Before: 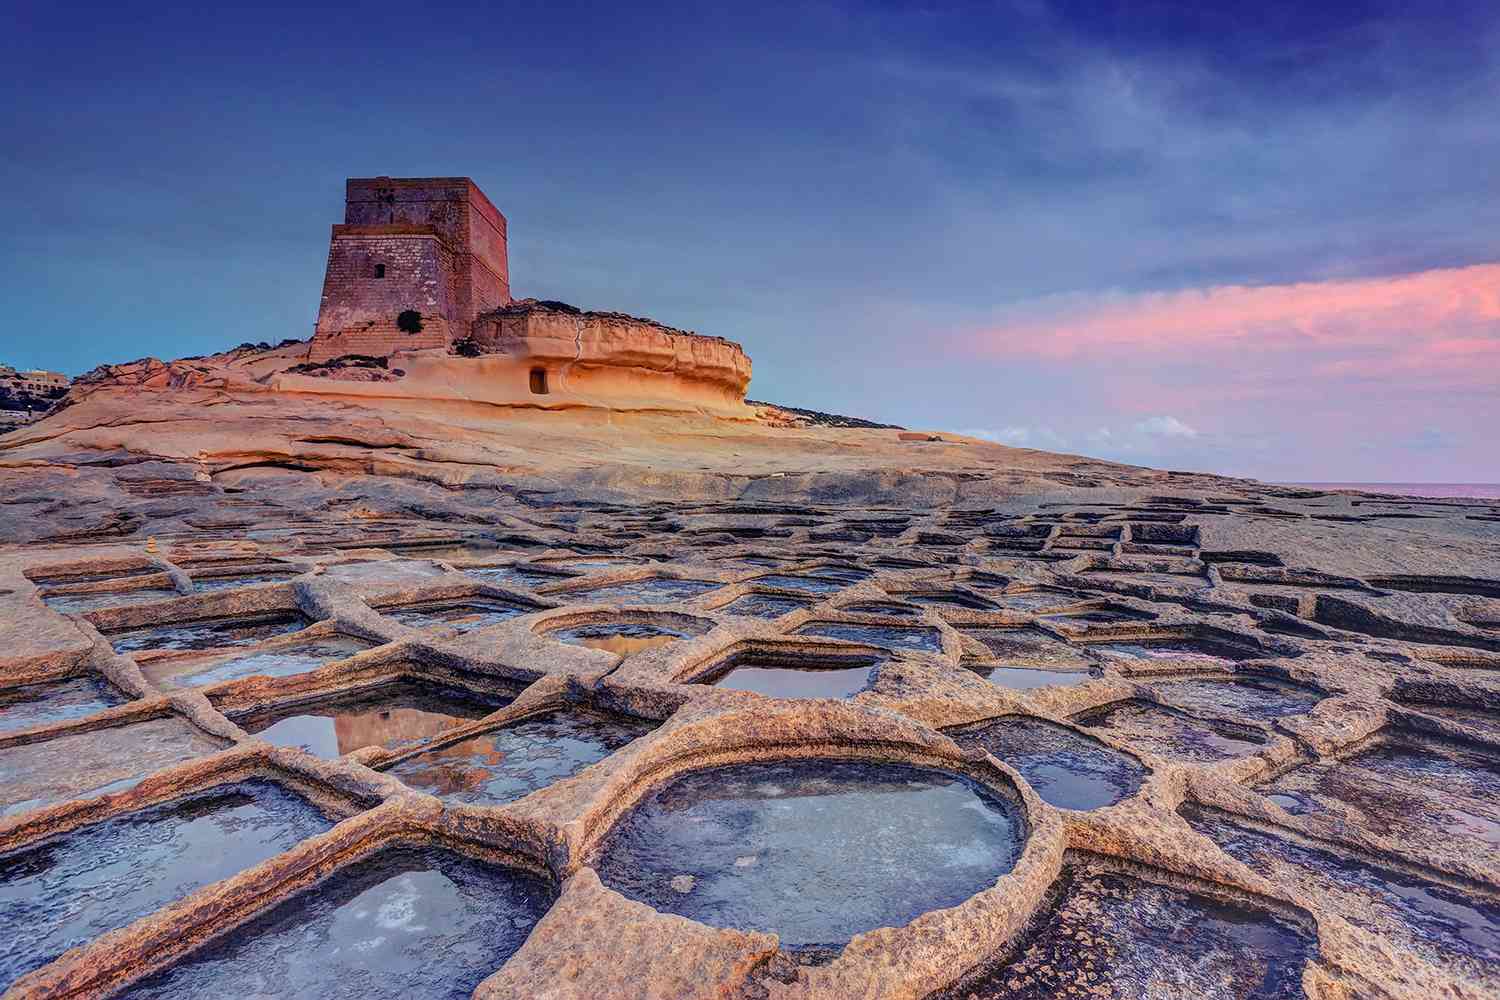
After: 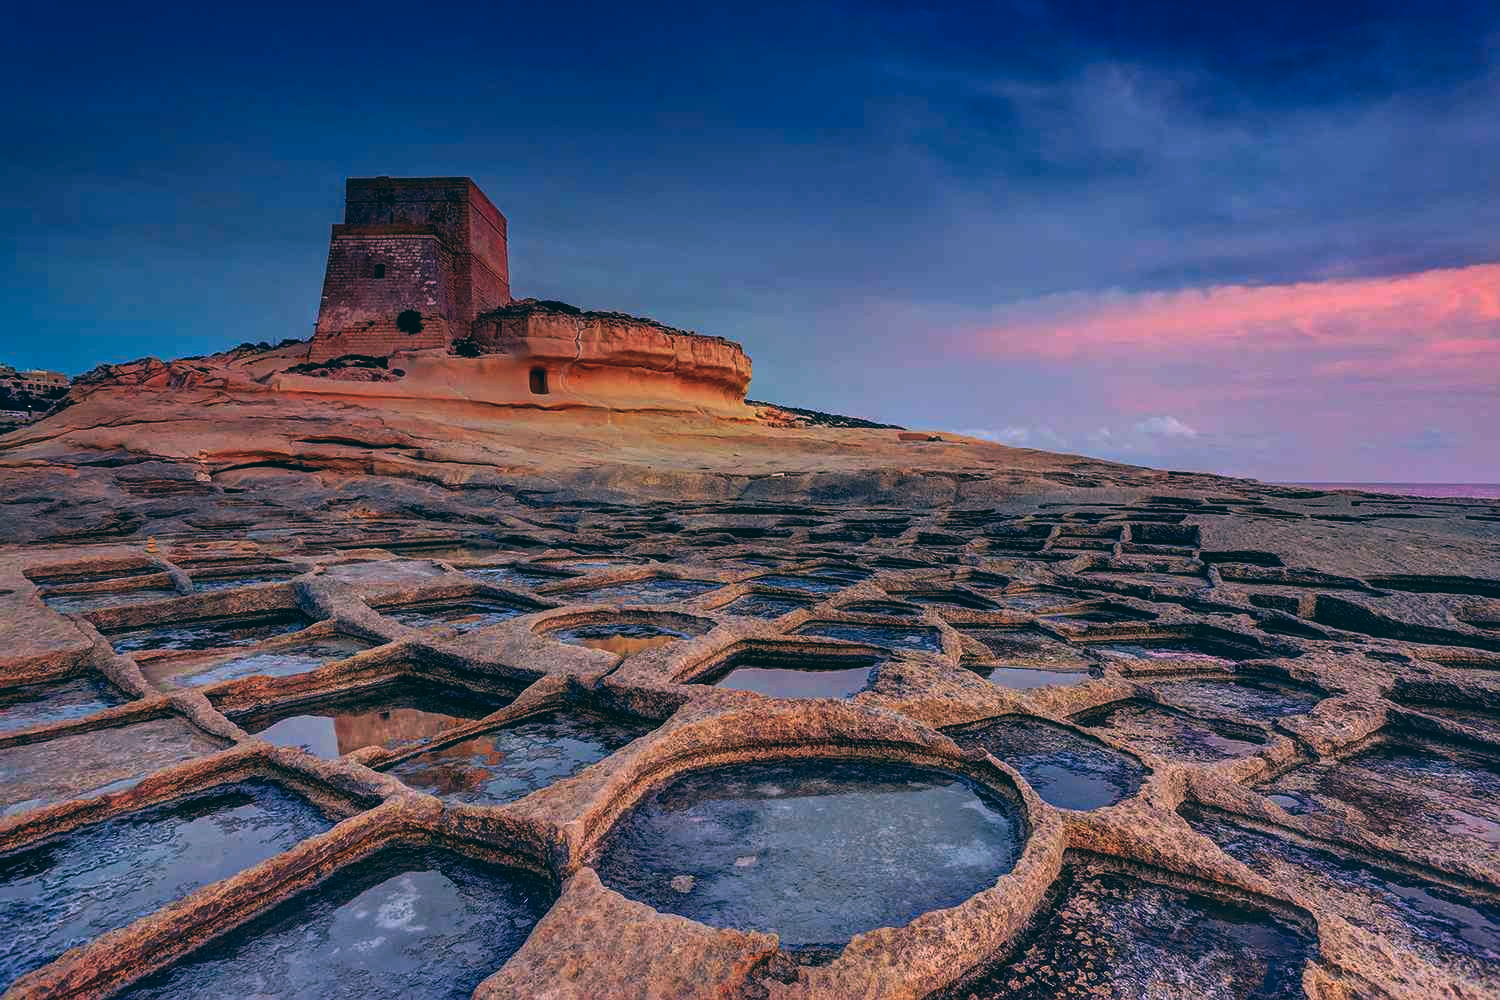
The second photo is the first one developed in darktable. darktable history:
color balance: lift [1.016, 0.983, 1, 1.017], gamma [0.78, 1.018, 1.043, 0.957], gain [0.786, 1.063, 0.937, 1.017], input saturation 118.26%, contrast 13.43%, contrast fulcrum 21.62%, output saturation 82.76%
tone curve: curves: ch0 [(0, 0) (0.003, 0.003) (0.011, 0.011) (0.025, 0.024) (0.044, 0.044) (0.069, 0.068) (0.1, 0.098) (0.136, 0.133) (0.177, 0.174) (0.224, 0.22) (0.277, 0.272) (0.335, 0.329) (0.399, 0.392) (0.468, 0.46) (0.543, 0.546) (0.623, 0.626) (0.709, 0.711) (0.801, 0.802) (0.898, 0.898) (1, 1)], preserve colors none
